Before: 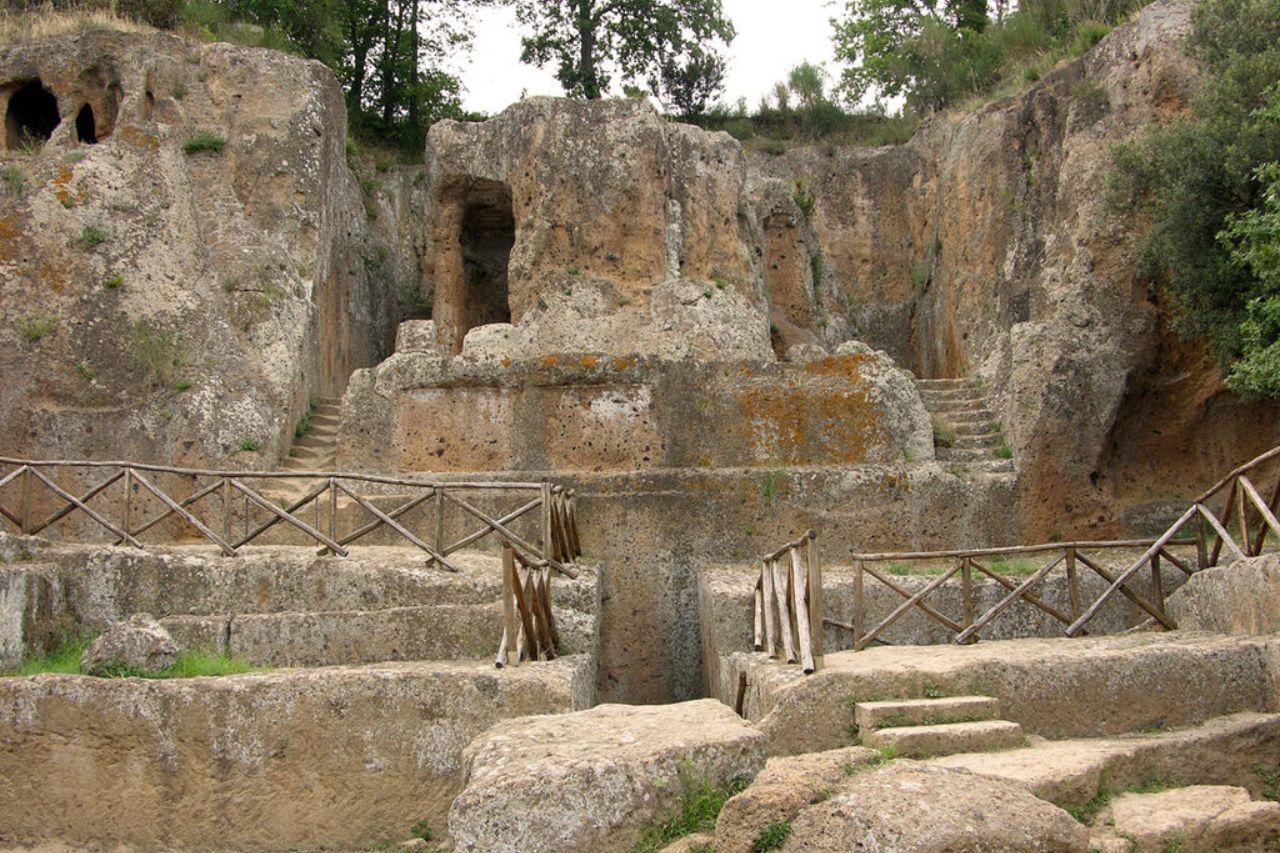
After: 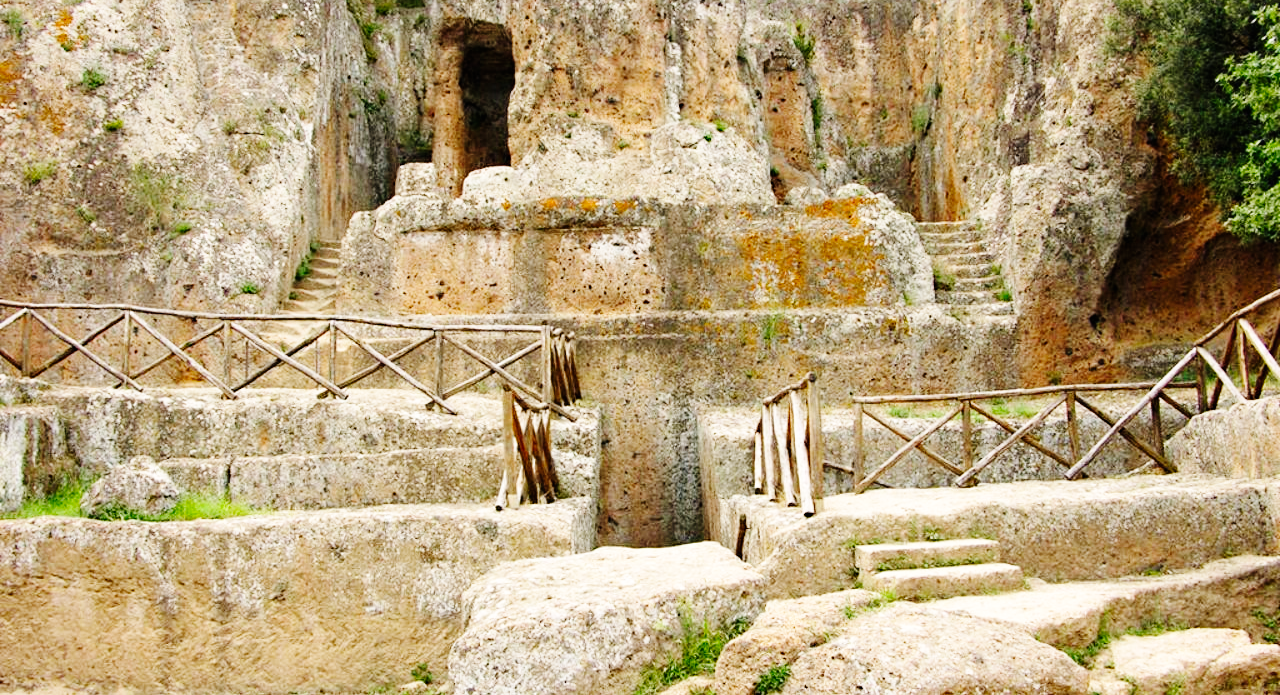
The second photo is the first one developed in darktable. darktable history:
crop and rotate: top 18.507%
base curve: curves: ch0 [(0, 0) (0, 0) (0.002, 0.001) (0.008, 0.003) (0.019, 0.011) (0.037, 0.037) (0.064, 0.11) (0.102, 0.232) (0.152, 0.379) (0.216, 0.524) (0.296, 0.665) (0.394, 0.789) (0.512, 0.881) (0.651, 0.945) (0.813, 0.986) (1, 1)], preserve colors none
haze removal: compatibility mode true, adaptive false
